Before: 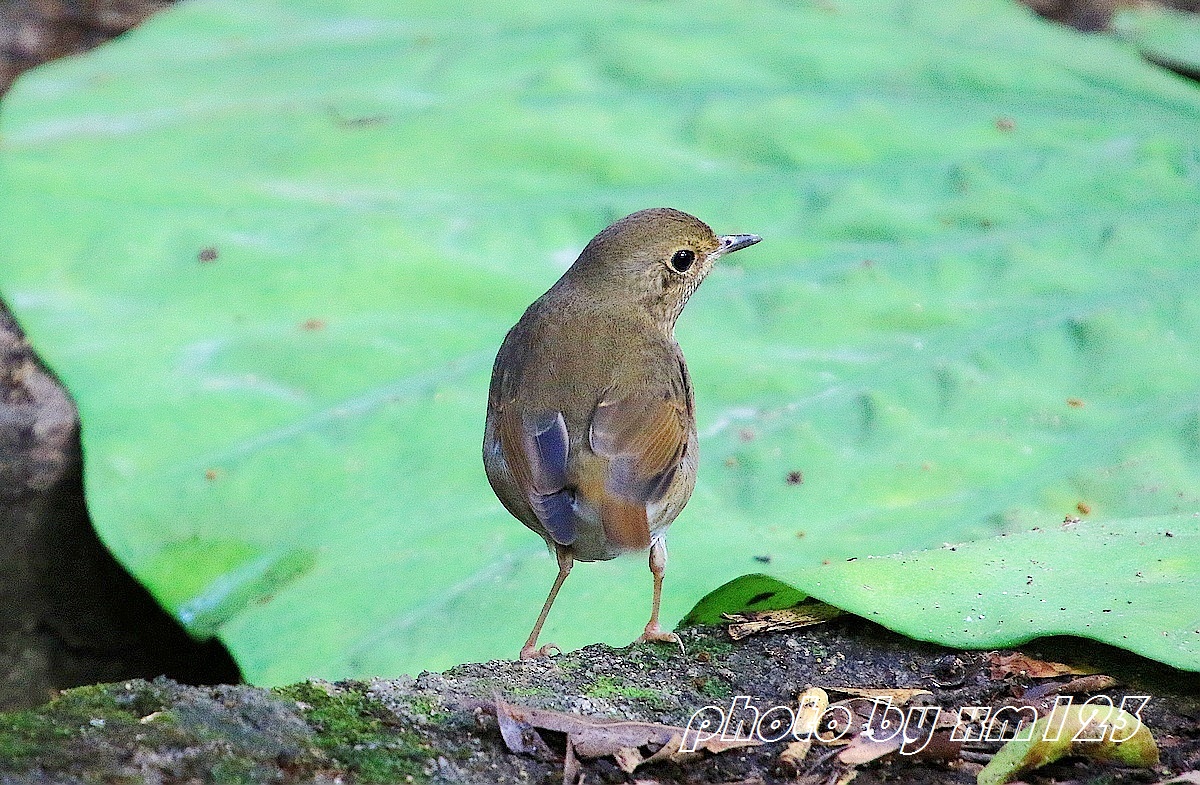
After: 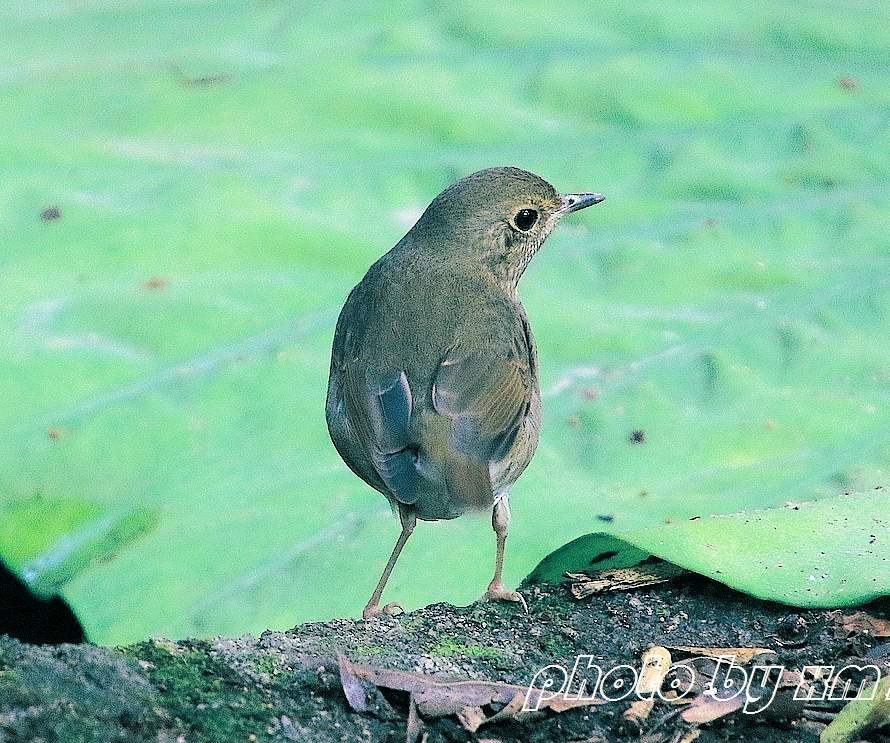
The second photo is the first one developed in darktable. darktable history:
crop and rotate: left 13.15%, top 5.251%, right 12.609%
split-toning: shadows › hue 186.43°, highlights › hue 49.29°, compress 30.29%
